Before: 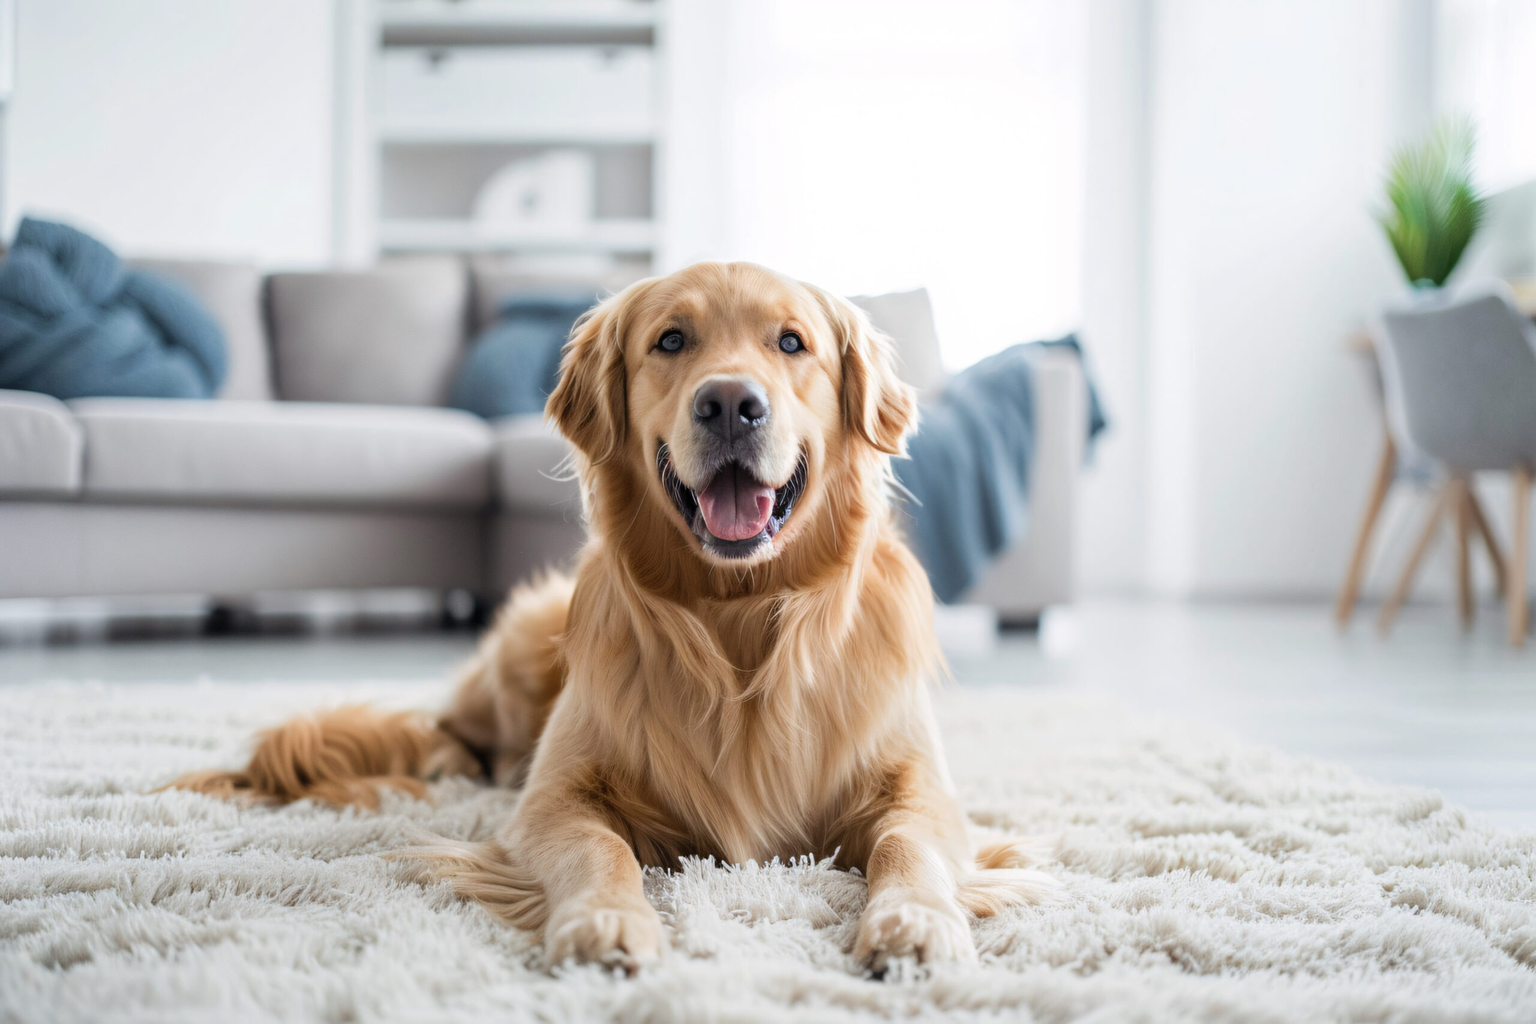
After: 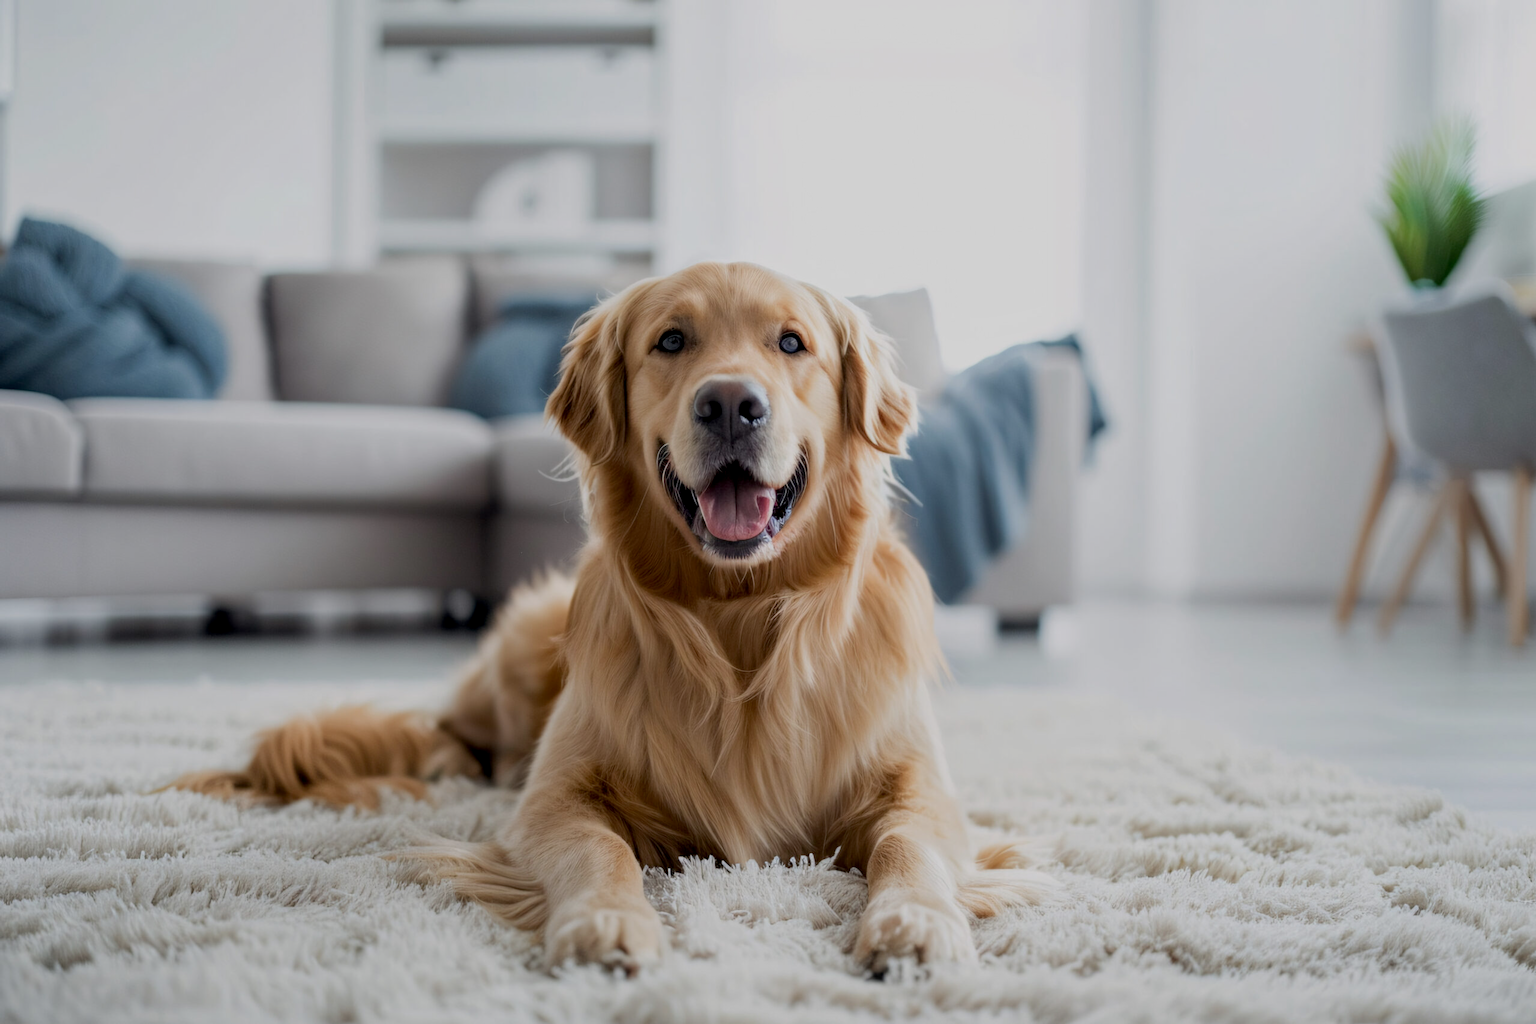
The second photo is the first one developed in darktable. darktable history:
exposure: black level correction 0.009, exposure -0.637 EV, compensate highlight preservation false
tone equalizer: on, module defaults
